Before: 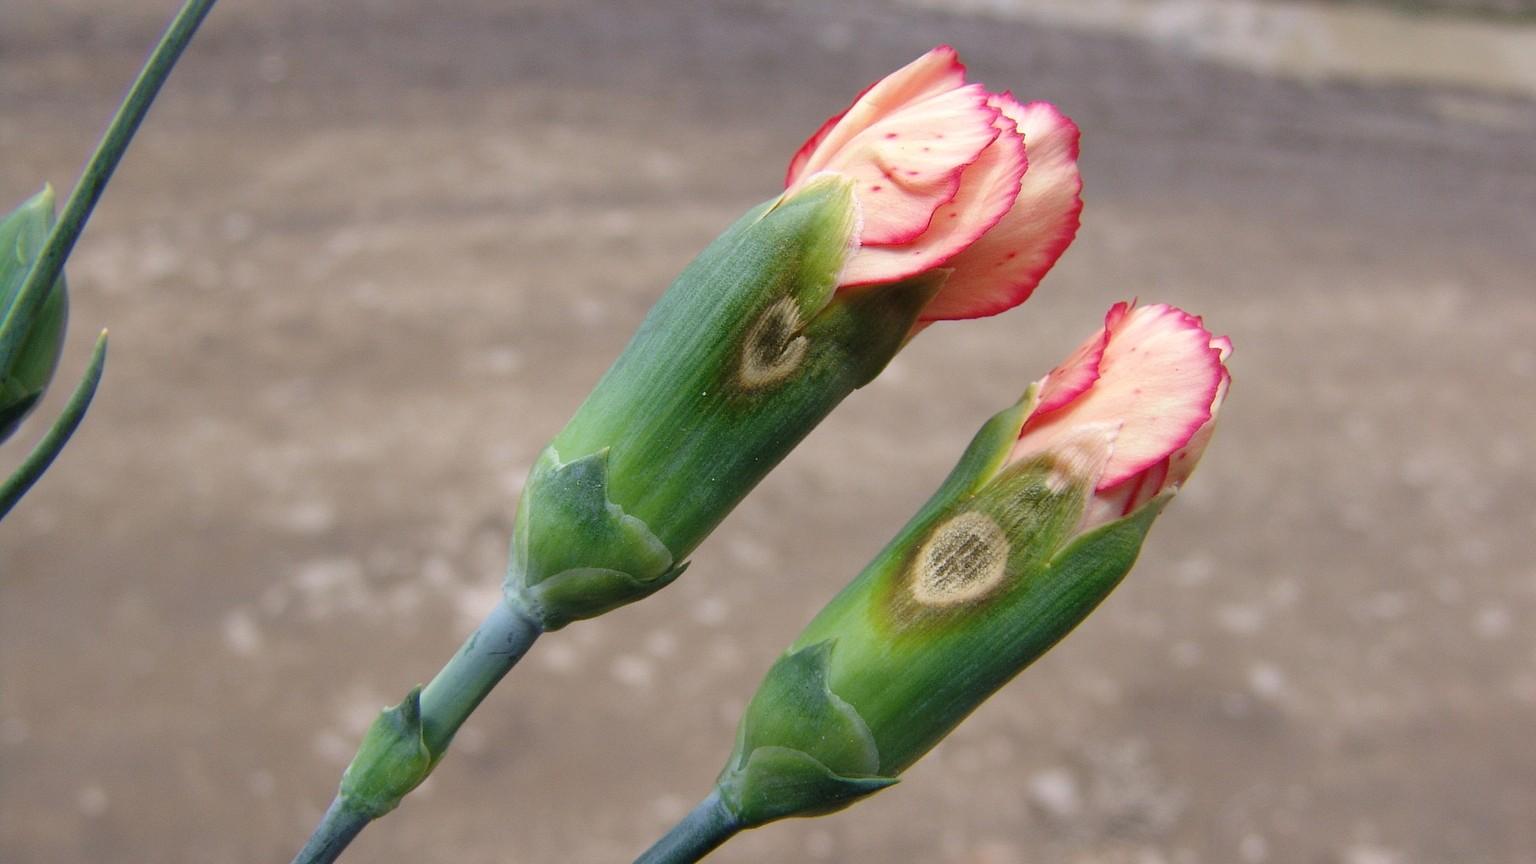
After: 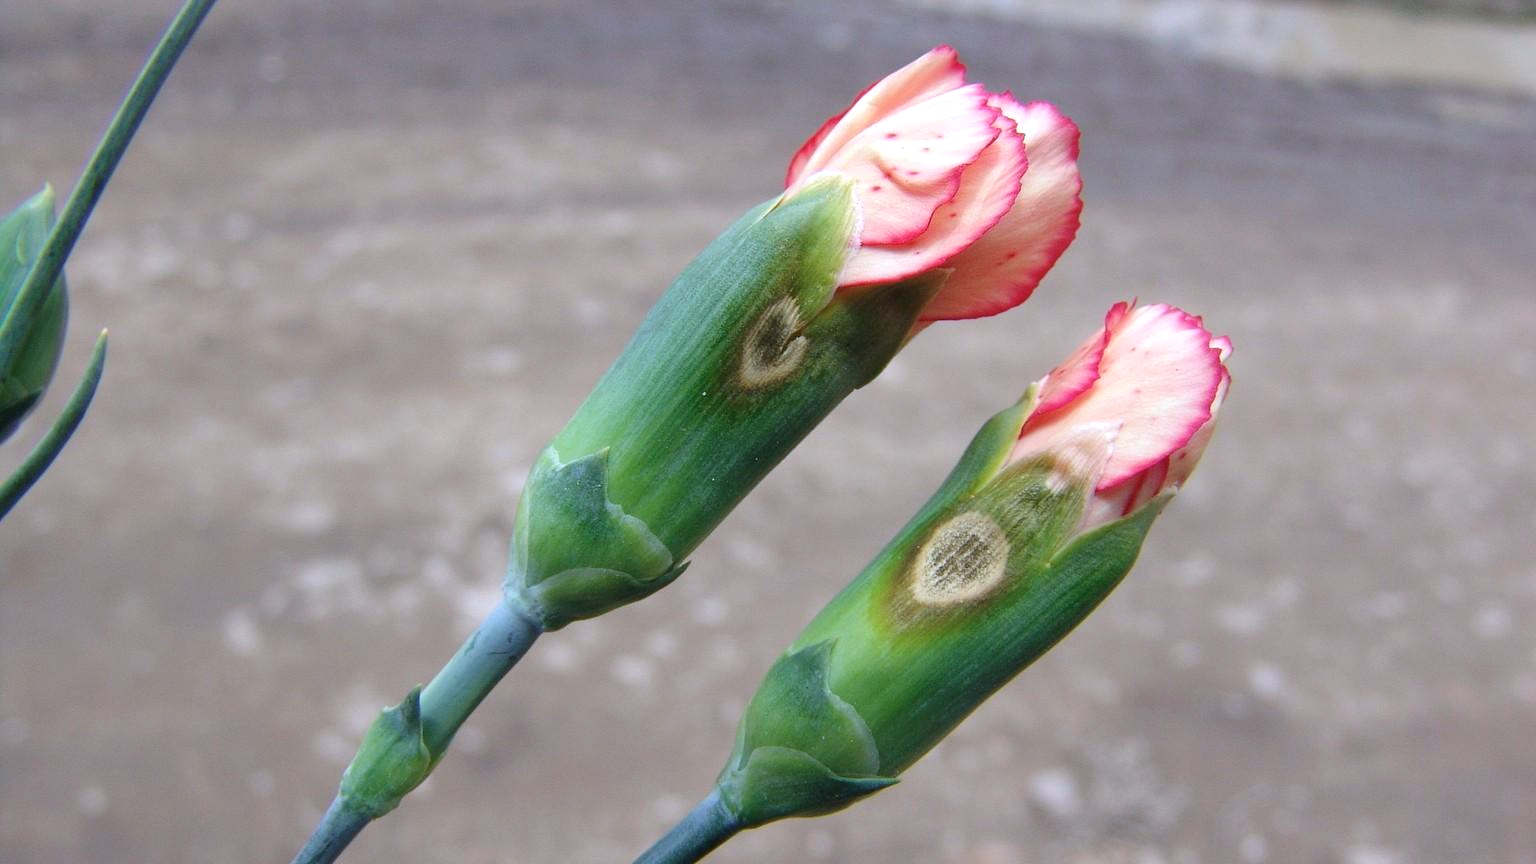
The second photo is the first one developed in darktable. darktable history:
color calibration: x 0.37, y 0.382, temperature 4313.76 K
exposure: exposure 0.228 EV, compensate highlight preservation false
